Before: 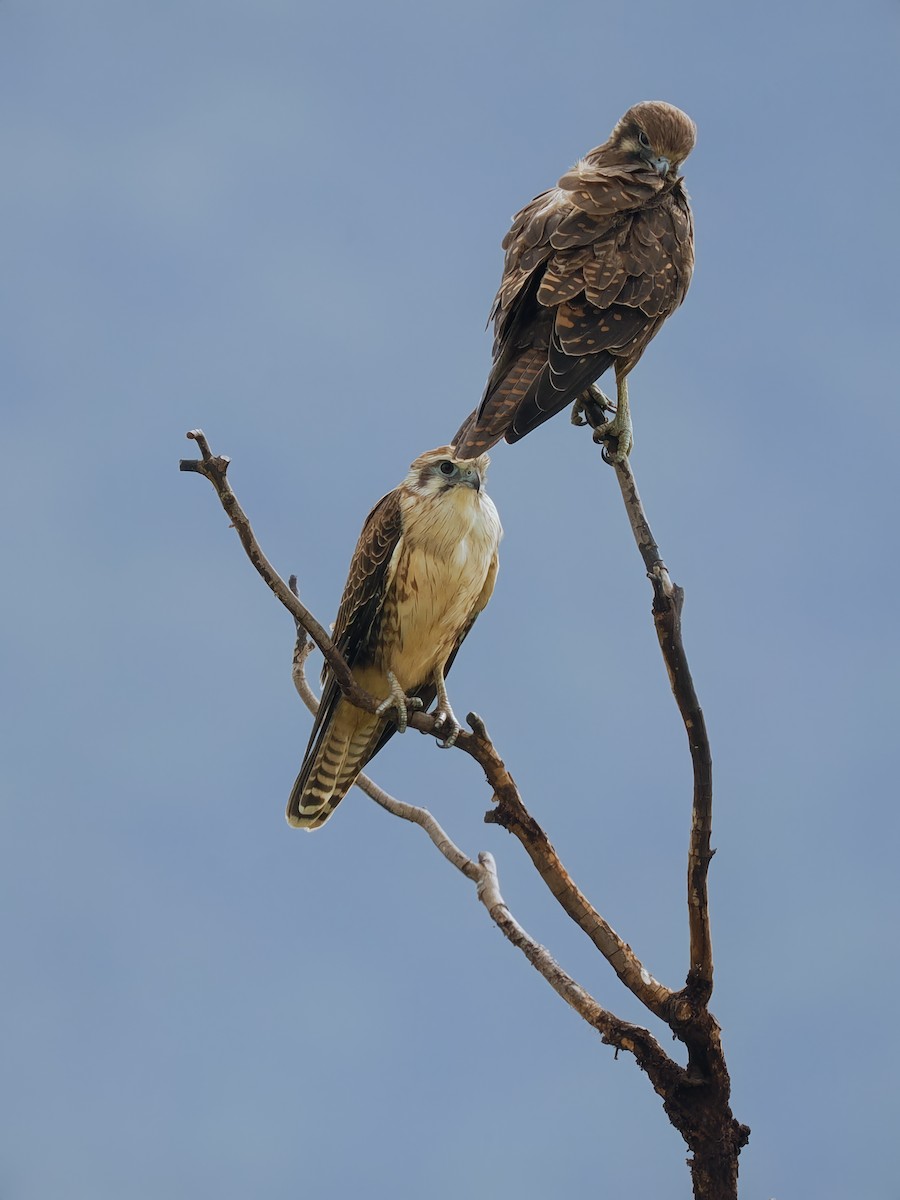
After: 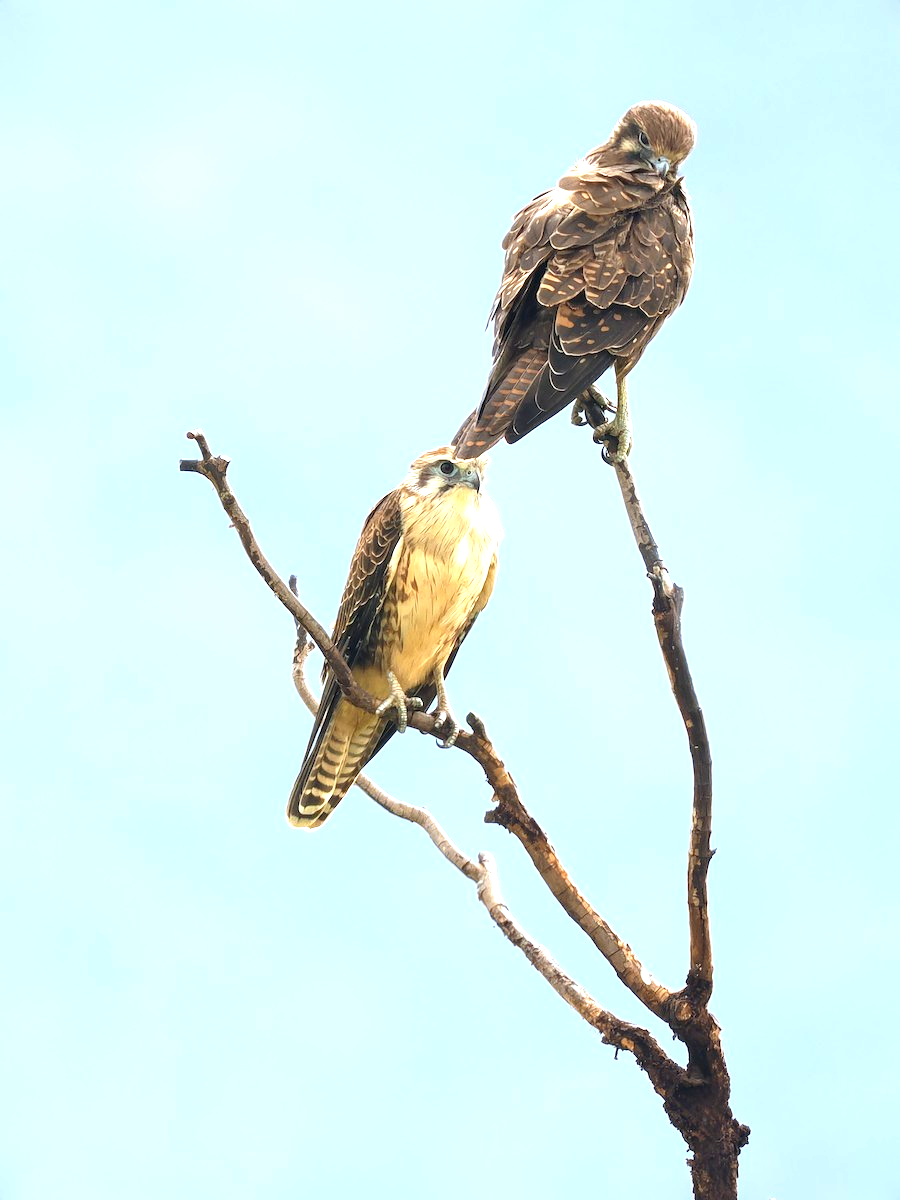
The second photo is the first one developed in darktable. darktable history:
contrast brightness saturation: contrast 0.036, saturation 0.069
base curve: exposure shift 0.579, preserve colors none
exposure: black level correction 0.001, exposure 1.72 EV, compensate highlight preservation false
